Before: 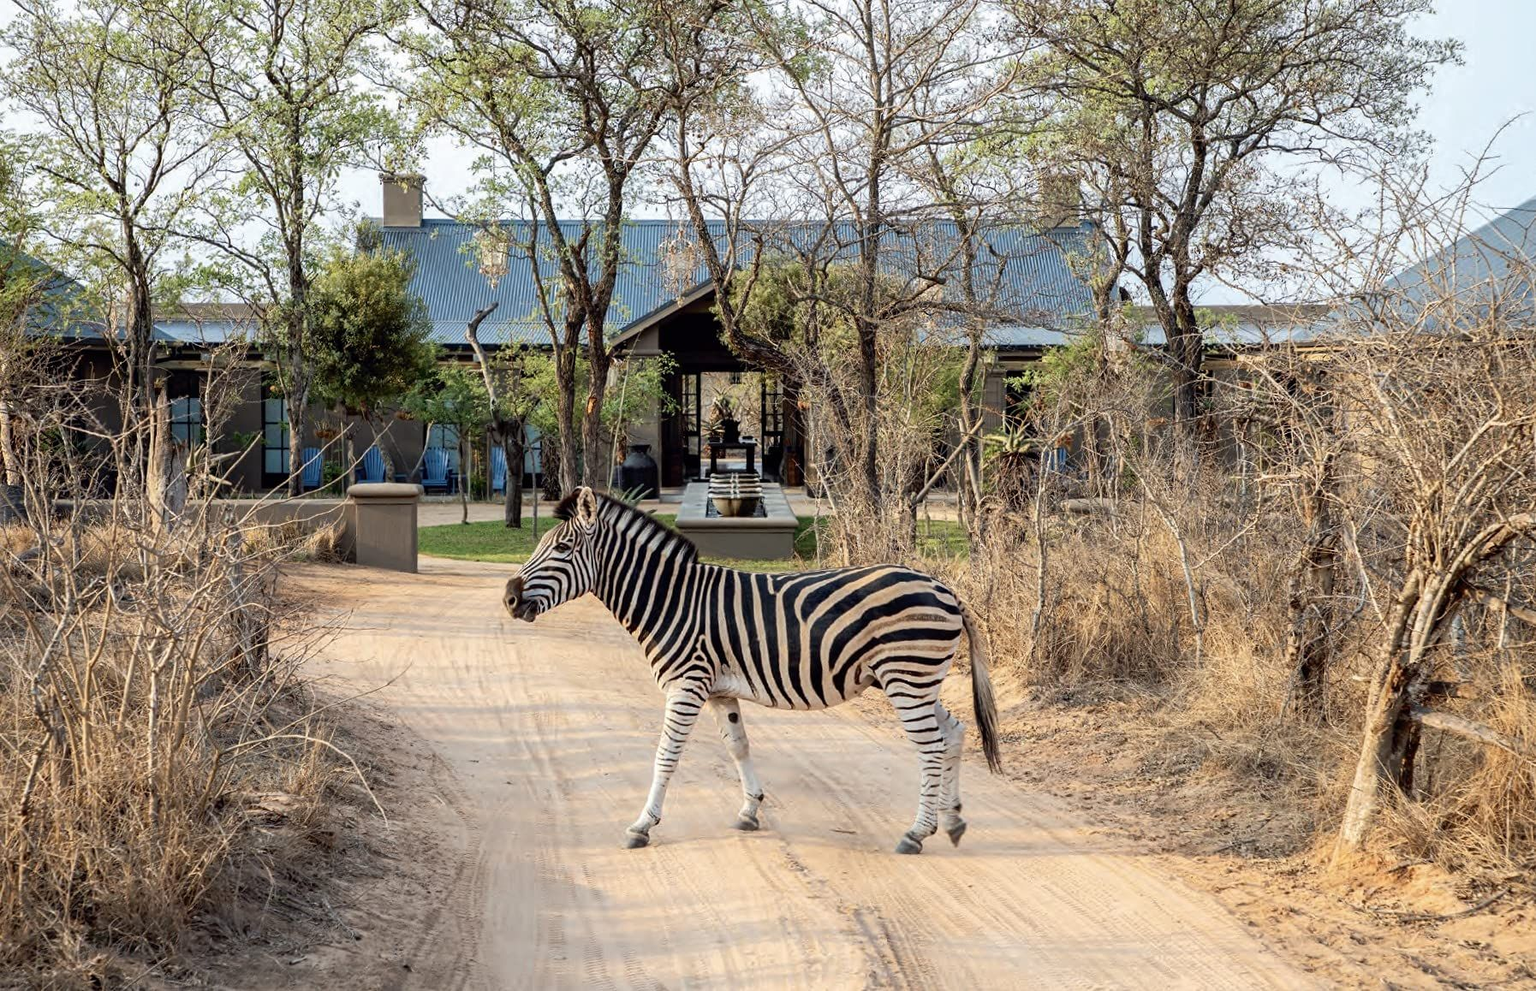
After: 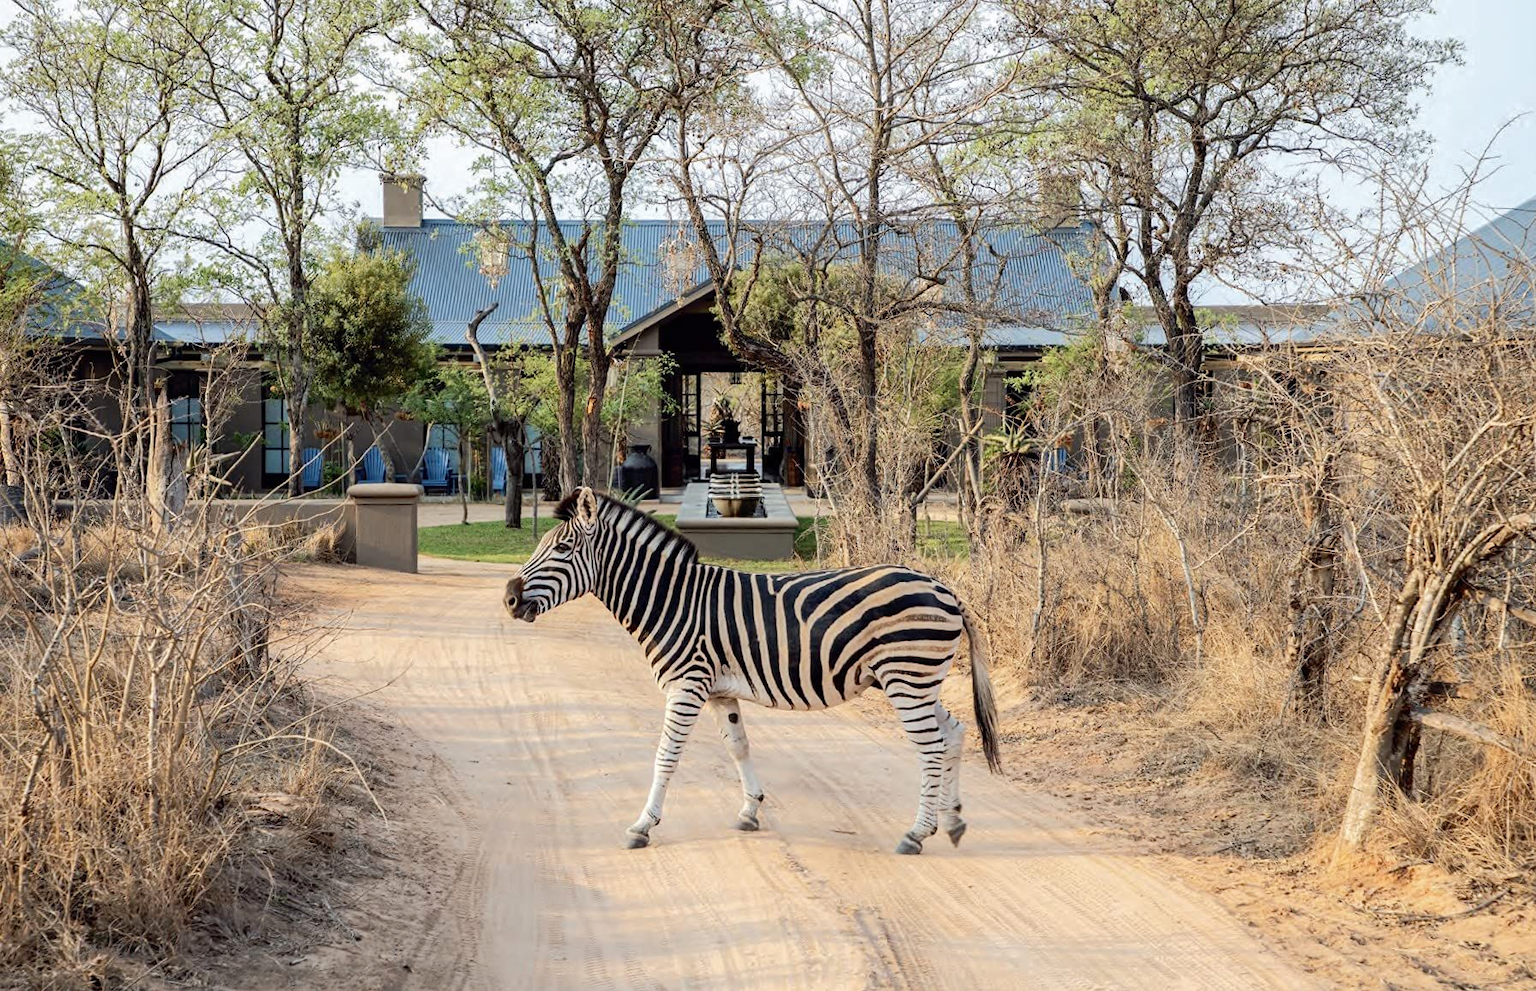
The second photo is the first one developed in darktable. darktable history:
base curve: curves: ch0 [(0, 0) (0.262, 0.32) (0.722, 0.705) (1, 1)]
rotate and perspective: automatic cropping off
